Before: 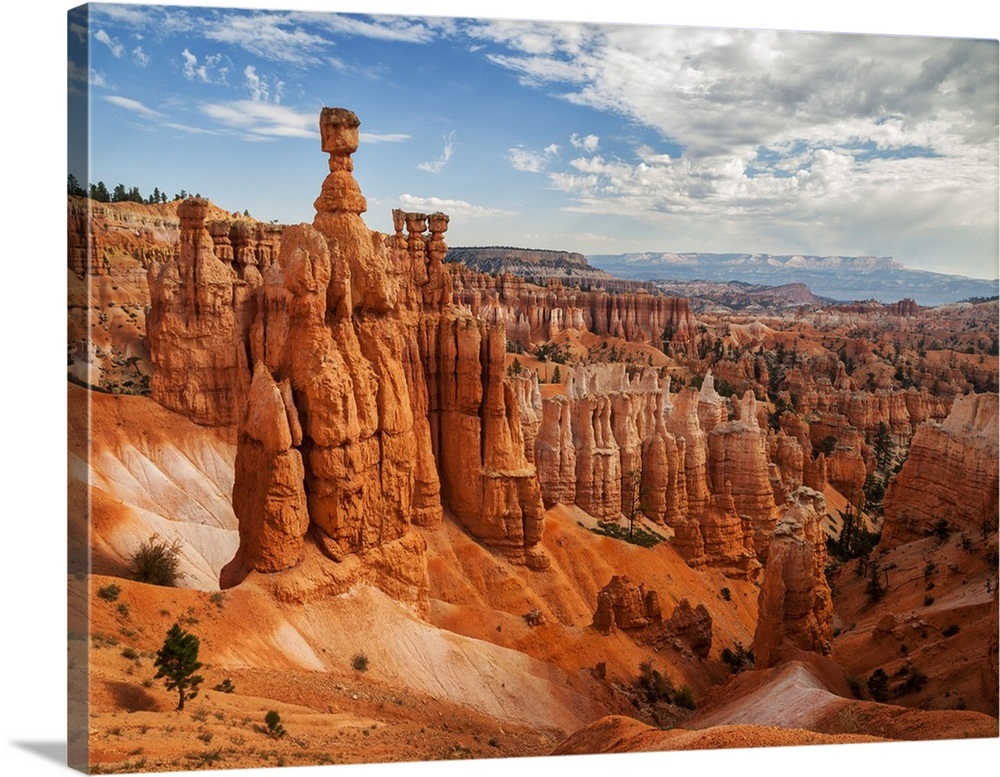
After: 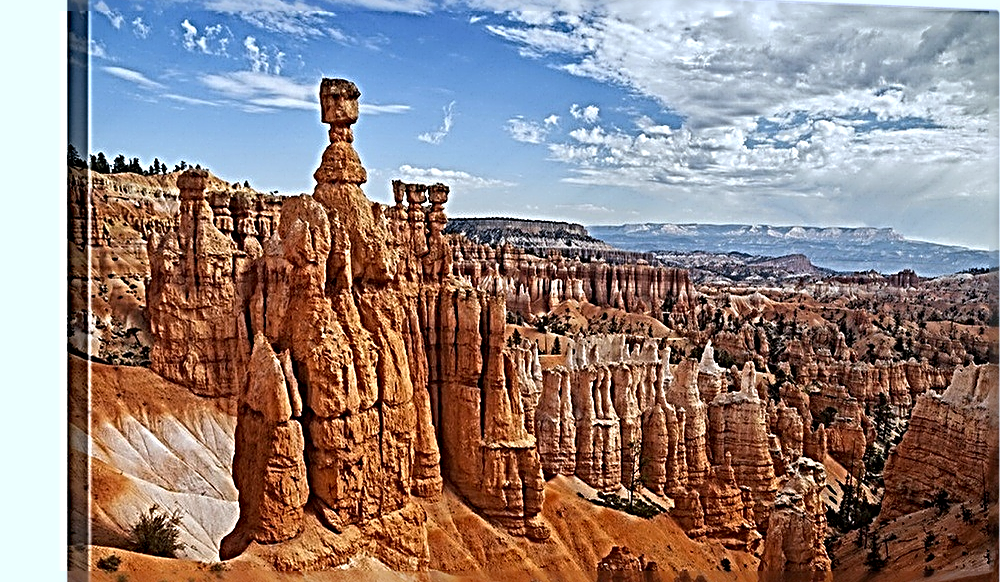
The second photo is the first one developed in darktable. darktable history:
crop: top 3.857%, bottom 21.132%
sharpen: radius 4.001, amount 2
white balance: red 0.924, blue 1.095
